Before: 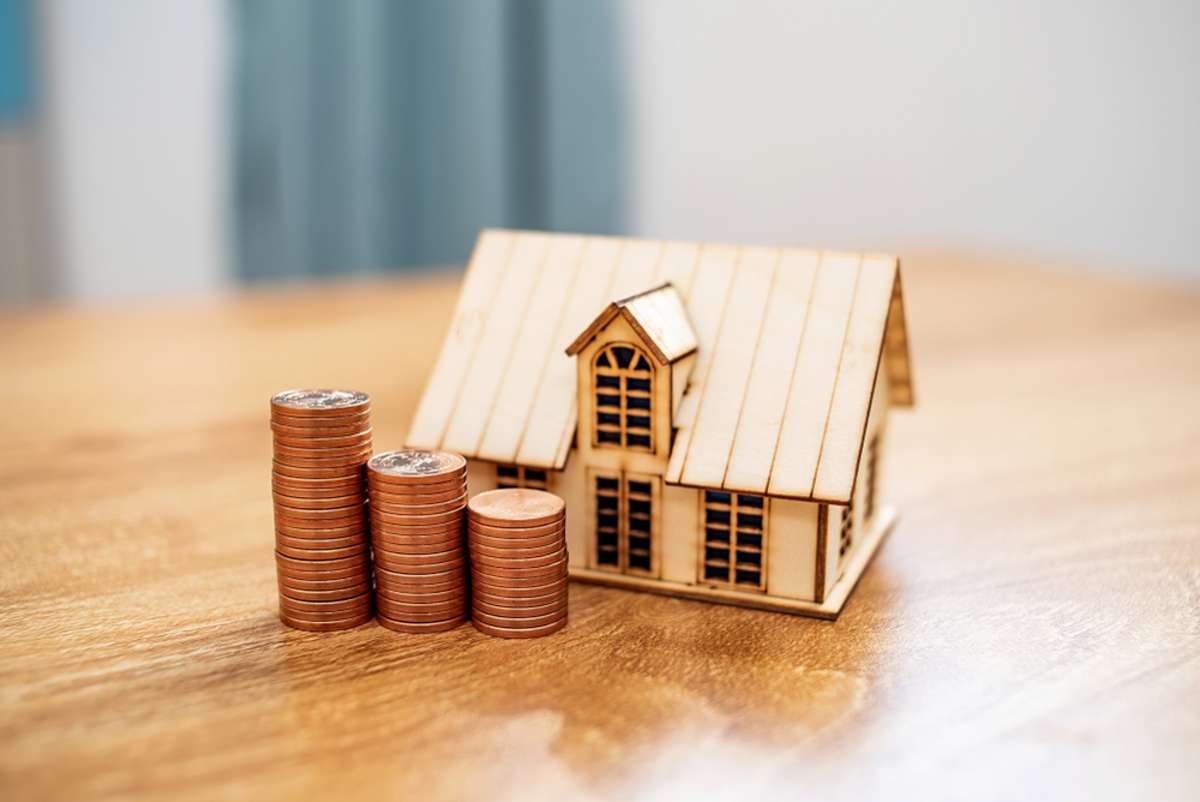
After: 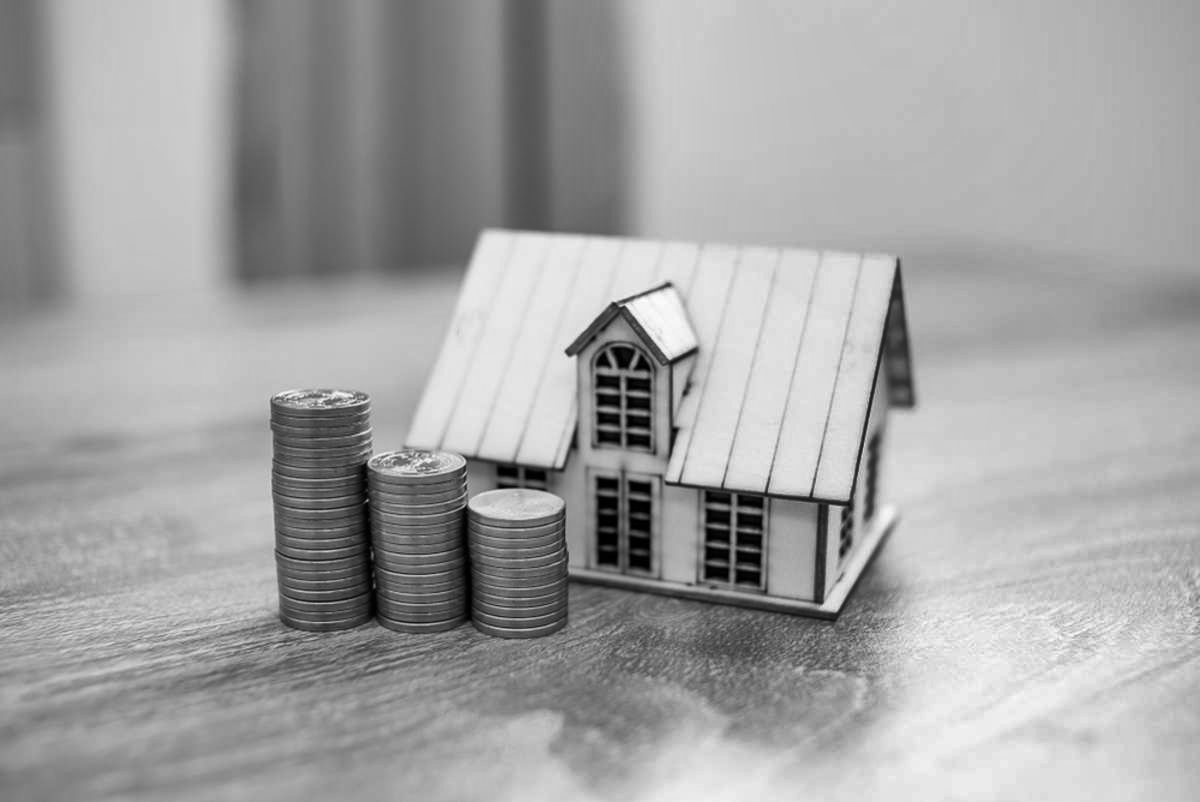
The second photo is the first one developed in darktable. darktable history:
monochrome: a -4.13, b 5.16, size 1
shadows and highlights: radius 118.69, shadows 42.21, highlights -61.56, soften with gaussian
color balance: output saturation 98.5%
